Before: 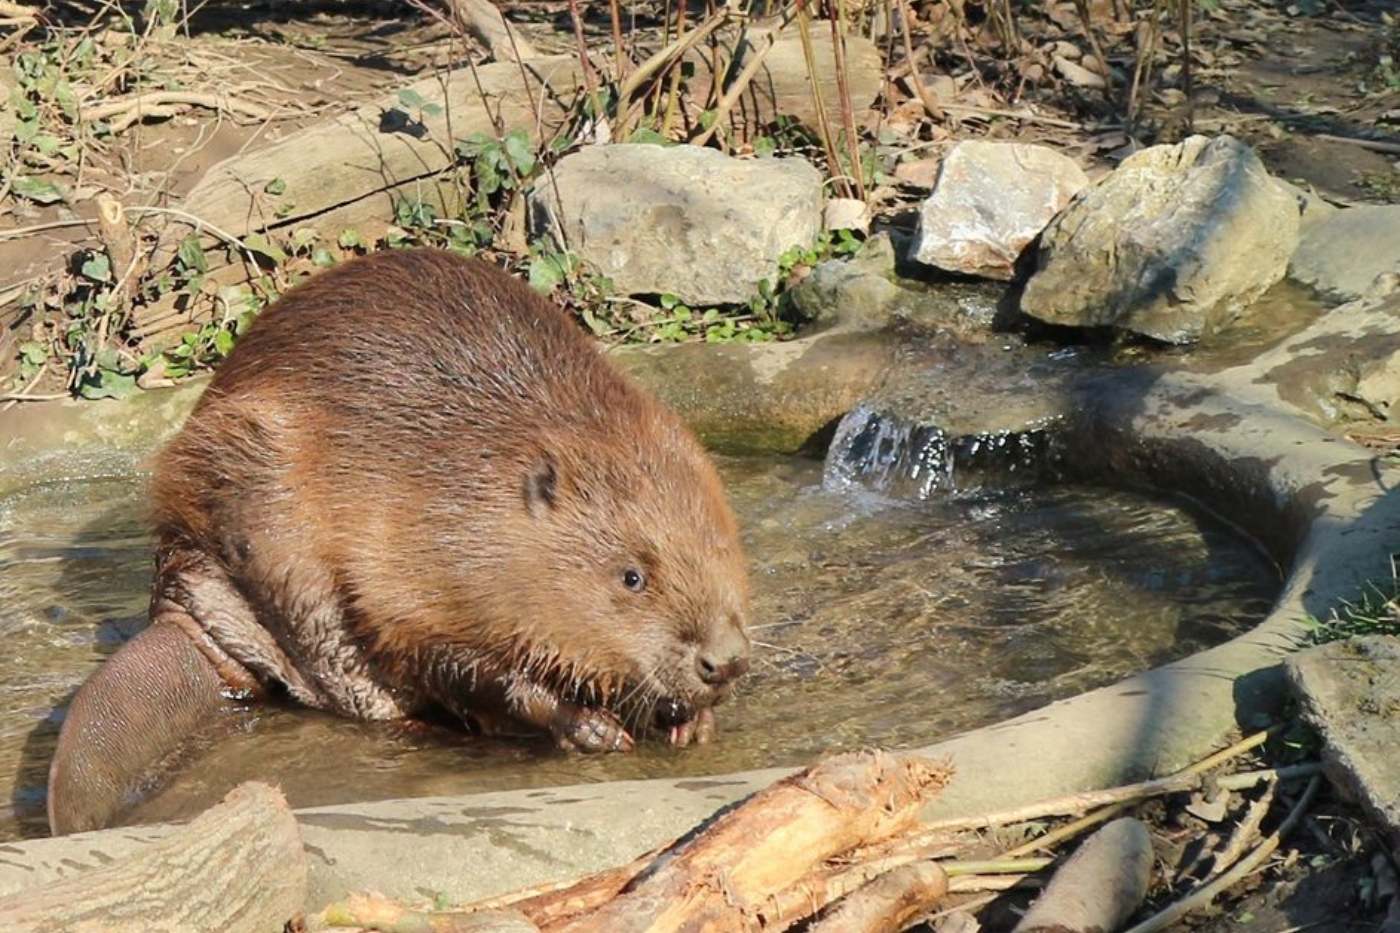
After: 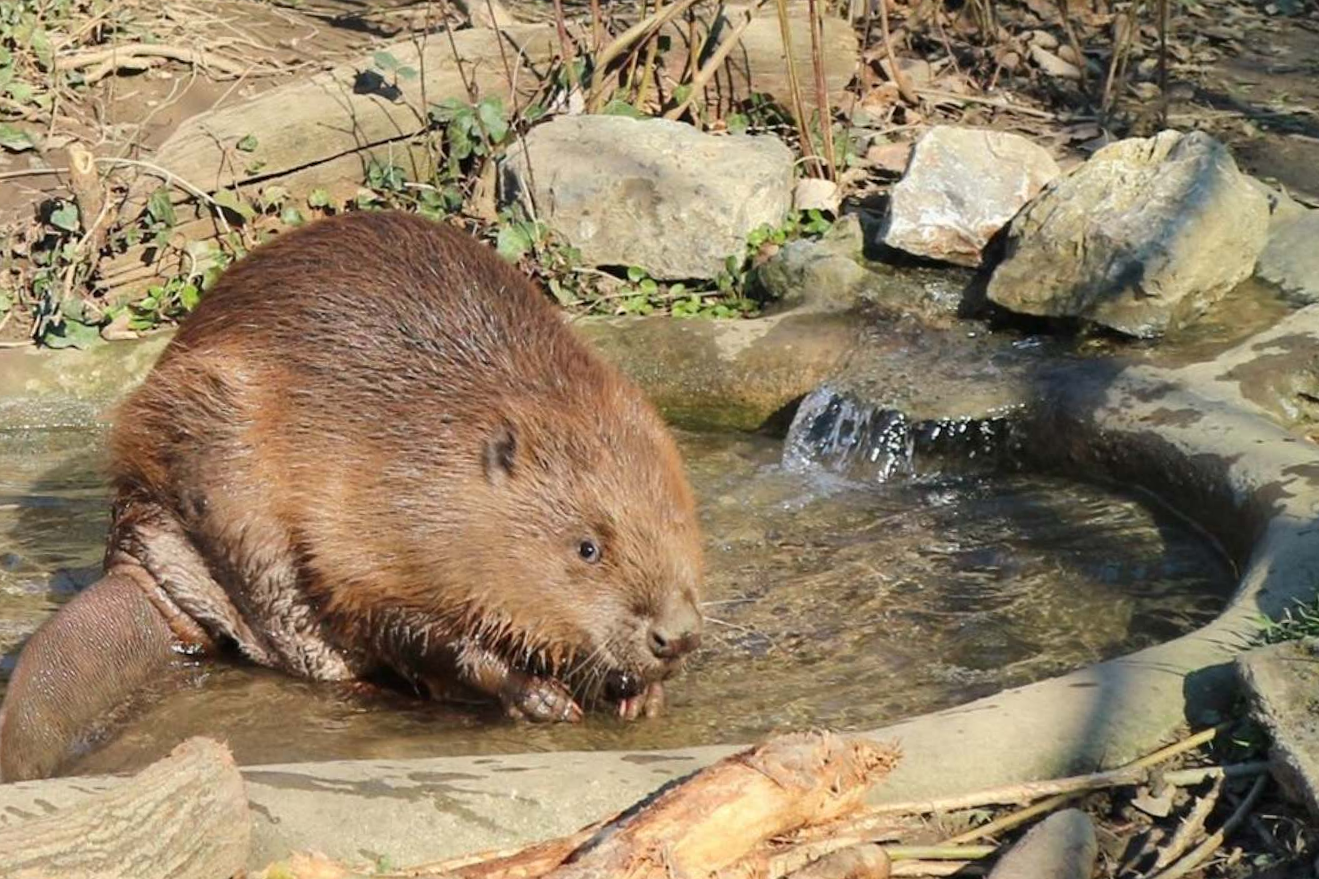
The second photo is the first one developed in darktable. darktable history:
crop and rotate: angle -2.36°
